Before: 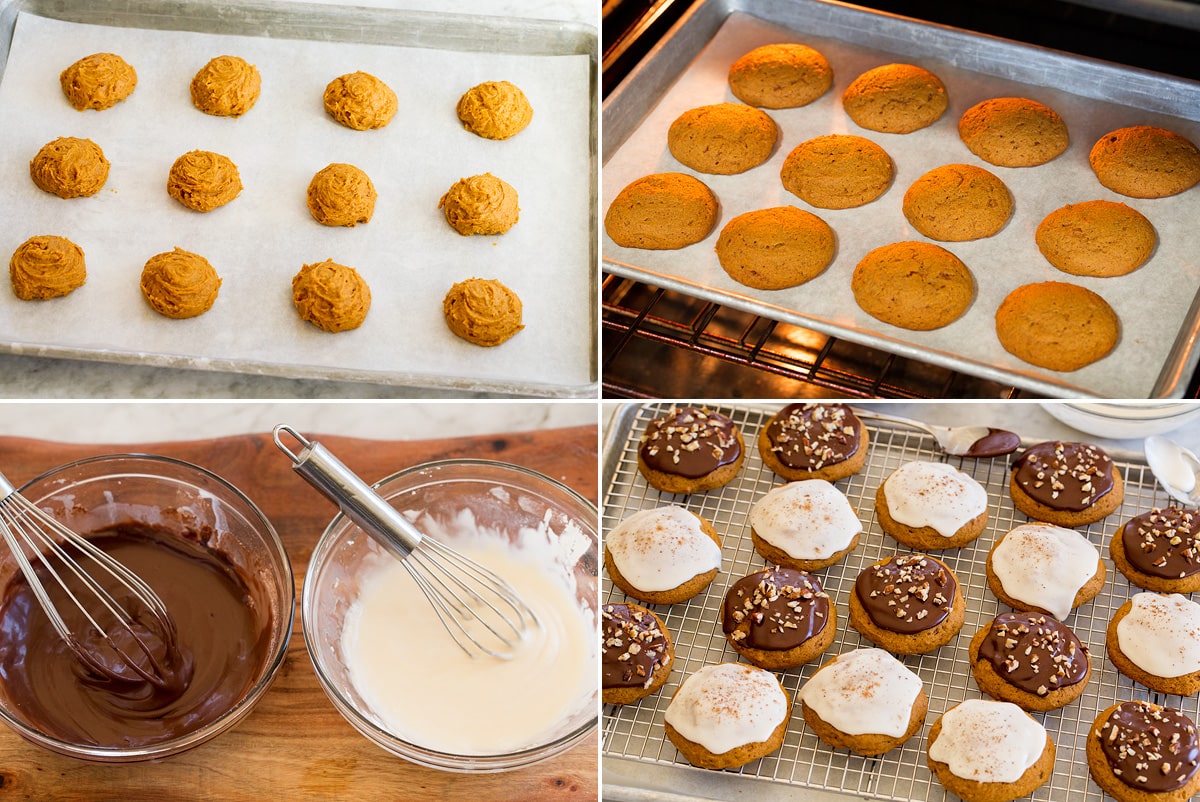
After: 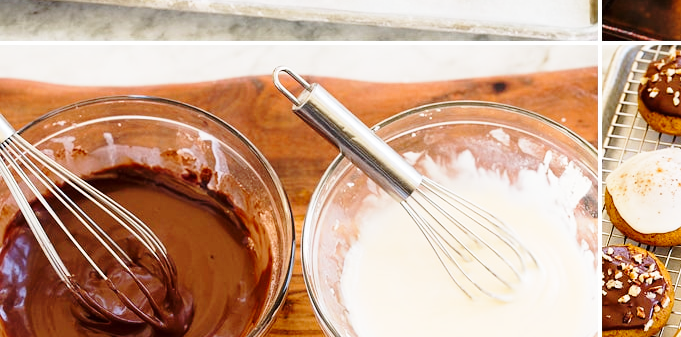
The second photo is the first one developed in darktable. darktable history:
base curve: curves: ch0 [(0, 0) (0.028, 0.03) (0.121, 0.232) (0.46, 0.748) (0.859, 0.968) (1, 1)], preserve colors none
crop: top 44.658%, right 43.183%, bottom 13.221%
